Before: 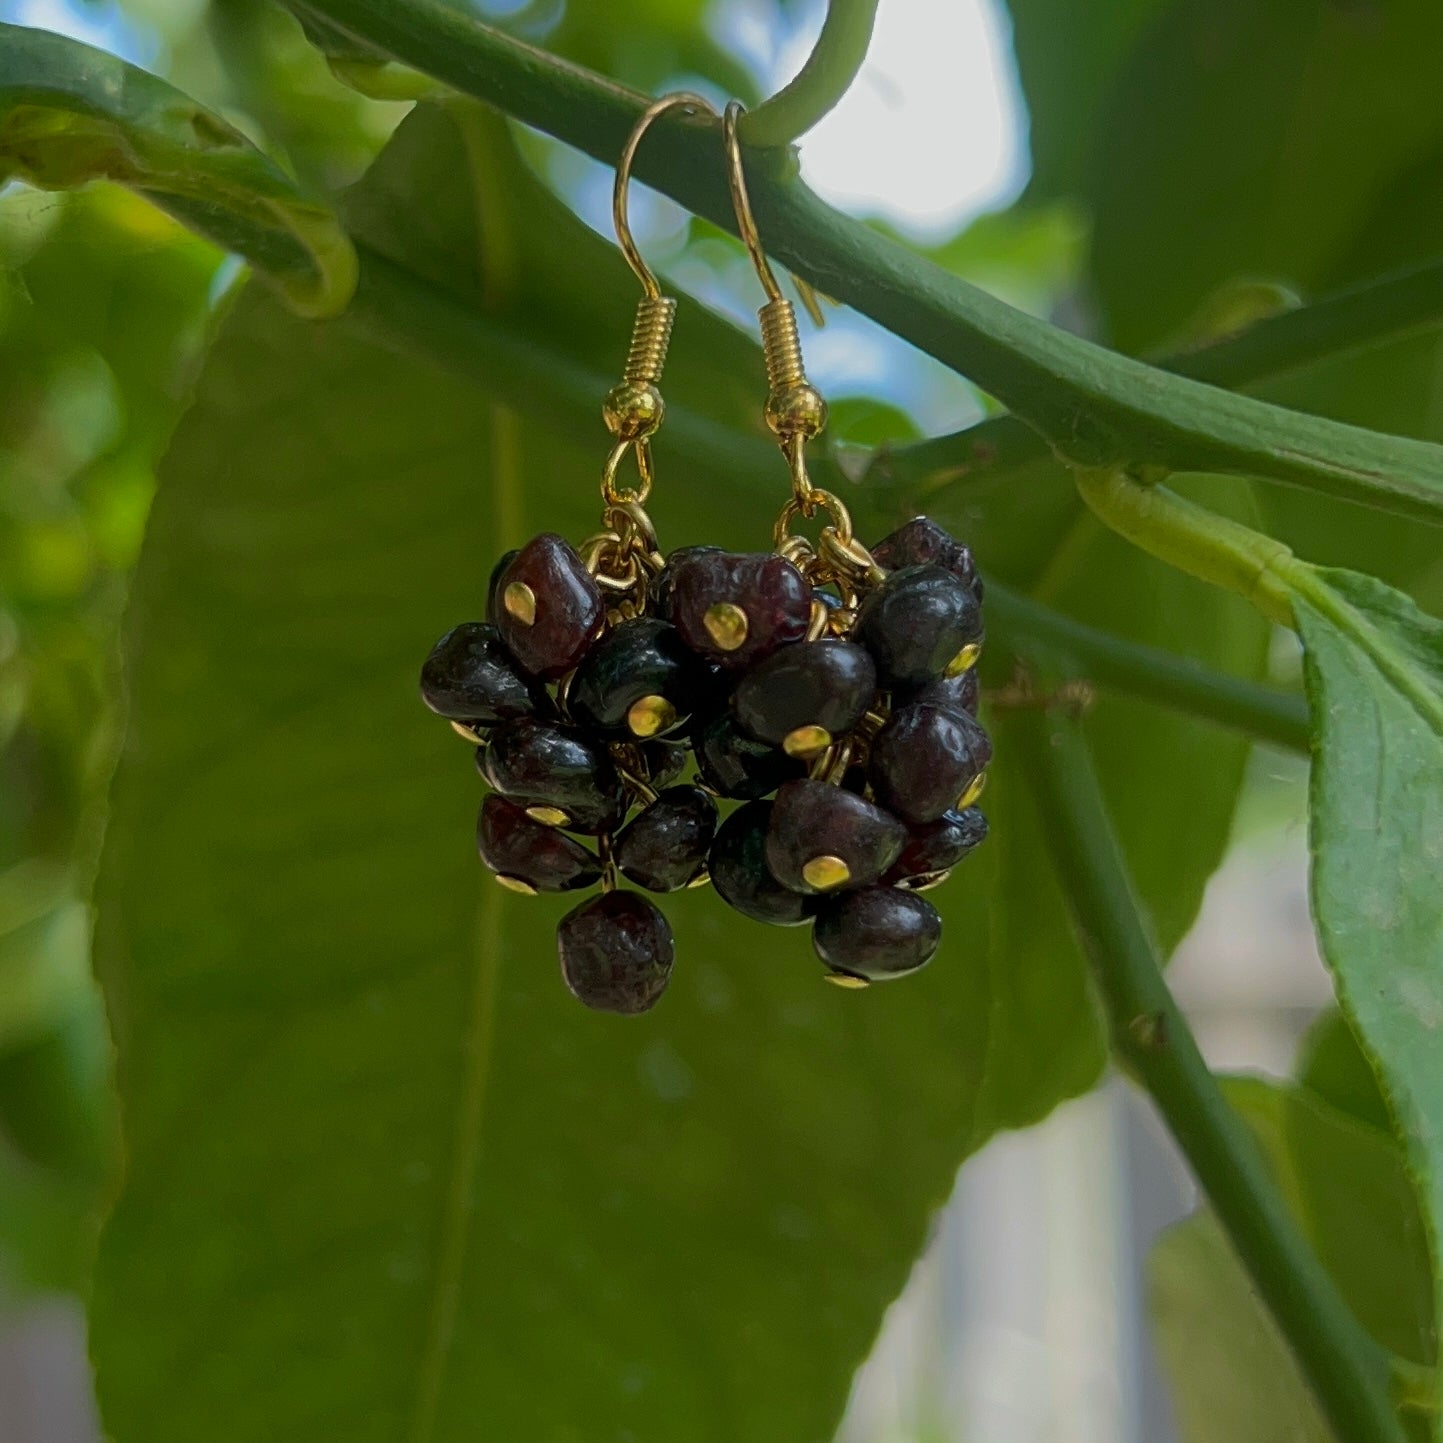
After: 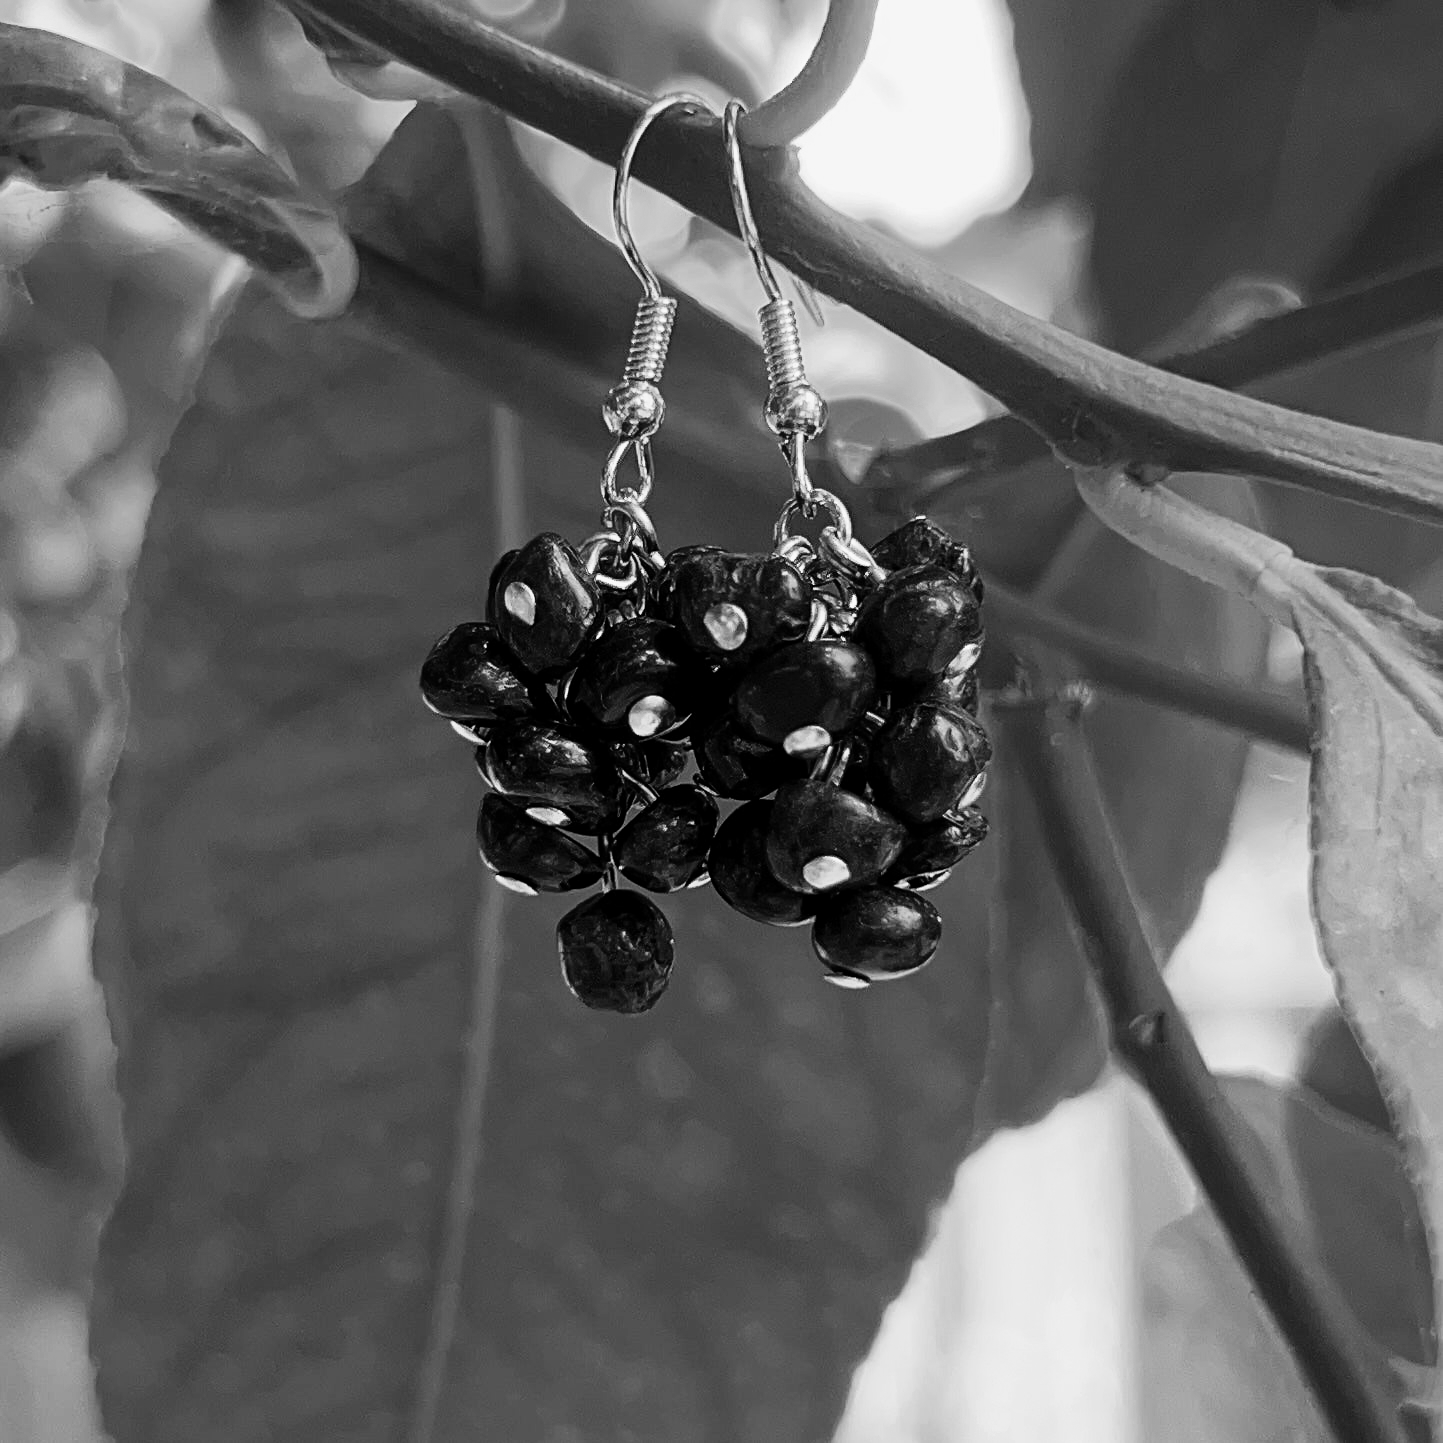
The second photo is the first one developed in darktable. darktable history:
contrast equalizer: octaves 7, y [[0.6 ×6], [0.55 ×6], [0 ×6], [0 ×6], [0 ×6]], mix 0.15
color balance rgb: shadows lift › chroma 1%, shadows lift › hue 113°, highlights gain › chroma 0.2%, highlights gain › hue 333°, perceptual saturation grading › global saturation 20%, perceptual saturation grading › highlights -50%, perceptual saturation grading › shadows 25%, contrast -10%
denoise (profiled): strength 1.2, preserve shadows 0, a [-1, 0, 0], y [[0.5 ×7] ×4, [0 ×7], [0.5 ×7]], compensate highlight preservation false
sharpen: amount 0.2
rgb curve: curves: ch0 [(0, 0) (0.21, 0.15) (0.24, 0.21) (0.5, 0.75) (0.75, 0.96) (0.89, 0.99) (1, 1)]; ch1 [(0, 0.02) (0.21, 0.13) (0.25, 0.2) (0.5, 0.67) (0.75, 0.9) (0.89, 0.97) (1, 1)]; ch2 [(0, 0.02) (0.21, 0.13) (0.25, 0.2) (0.5, 0.67) (0.75, 0.9) (0.89, 0.97) (1, 1)], compensate middle gray true | blend: blend mode normal, opacity 90%; mask: uniform (no mask)
color zones: curves: ch0 [(0, 0.5) (0.125, 0.4) (0.25, 0.5) (0.375, 0.4) (0.5, 0.4) (0.625, 0.35) (0.75, 0.35) (0.875, 0.5)]; ch1 [(0, 0.35) (0.125, 0.45) (0.25, 0.35) (0.375, 0.35) (0.5, 0.35) (0.625, 0.35) (0.75, 0.45) (0.875, 0.35)]; ch2 [(0, 0.6) (0.125, 0.5) (0.25, 0.5) (0.375, 0.6) (0.5, 0.6) (0.625, 0.5) (0.75, 0.5) (0.875, 0.5)]
monochrome: on, module defaults
